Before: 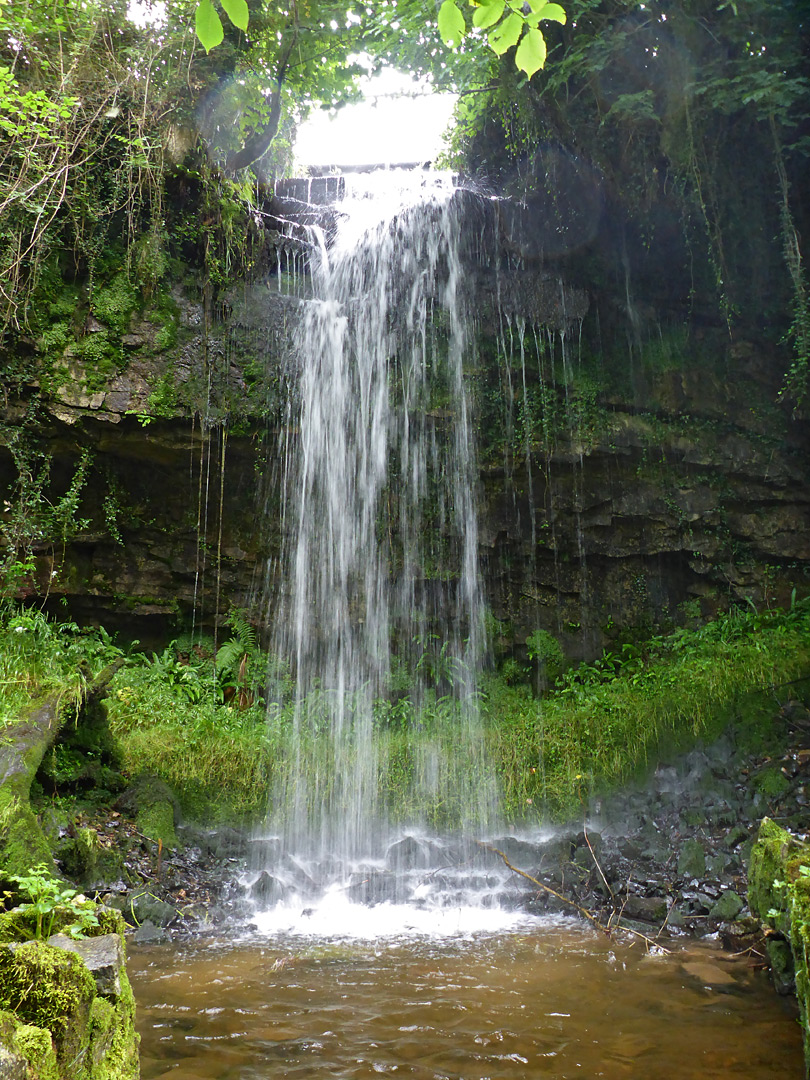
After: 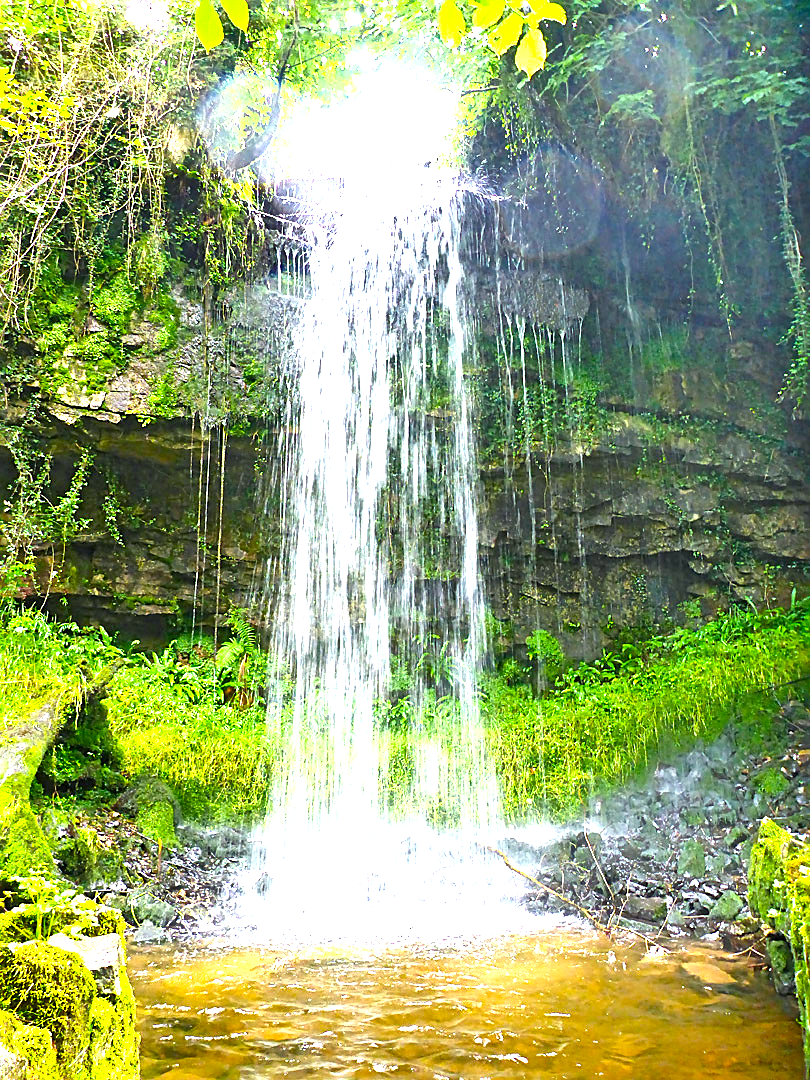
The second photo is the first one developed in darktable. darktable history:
color balance rgb: power › chroma 0.483%, power › hue 214.86°, global offset › luminance -0.504%, perceptual saturation grading › global saturation 30.359%
exposure: exposure 2.228 EV, compensate highlight preservation false
sharpen: on, module defaults
shadows and highlights: shadows 32.09, highlights -32.71, soften with gaussian
